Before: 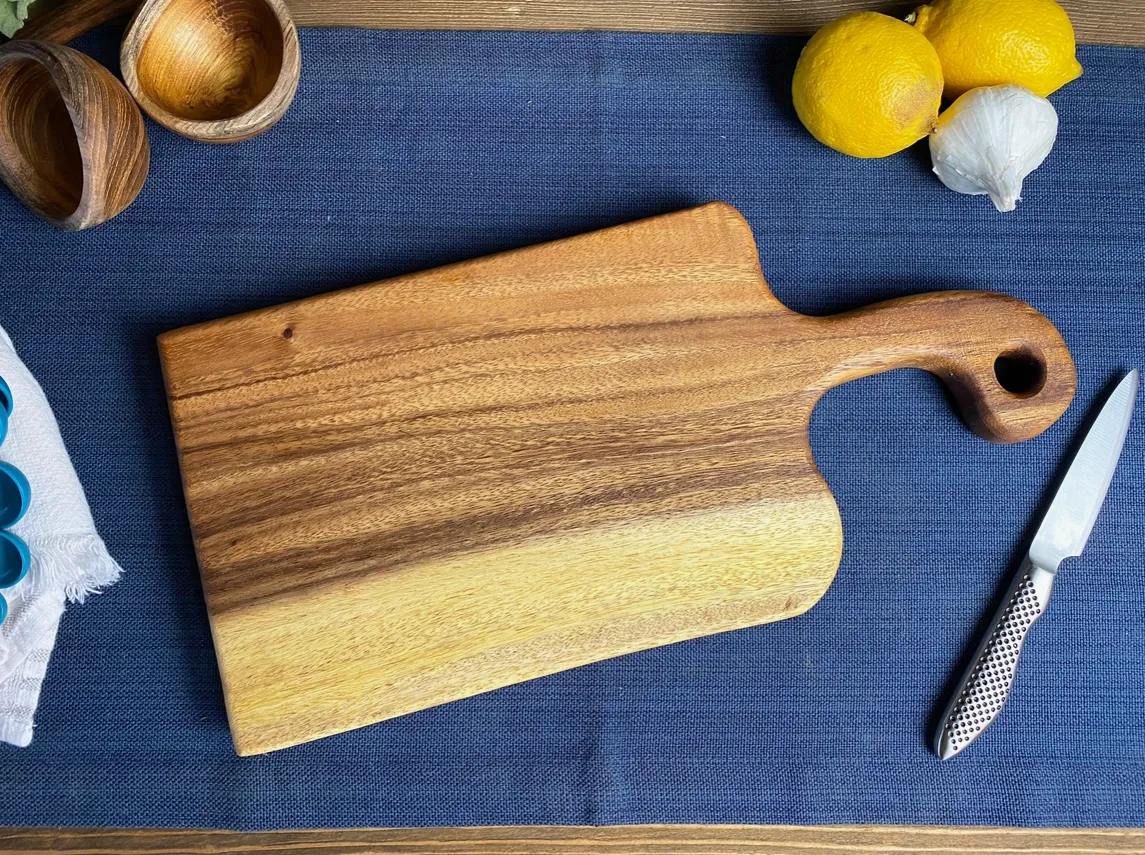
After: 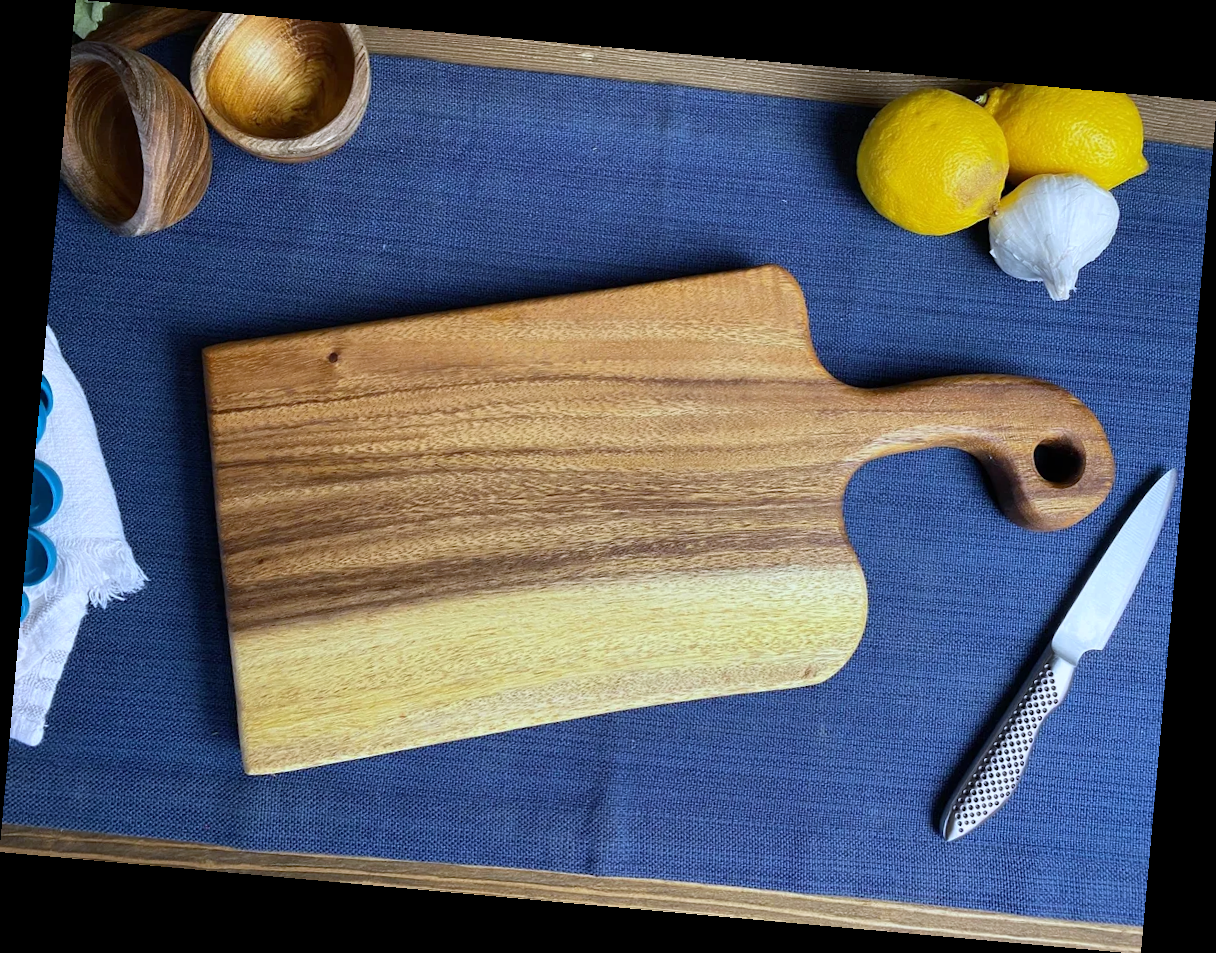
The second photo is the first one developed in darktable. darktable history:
white balance: red 0.931, blue 1.11
rotate and perspective: rotation 5.12°, automatic cropping off
